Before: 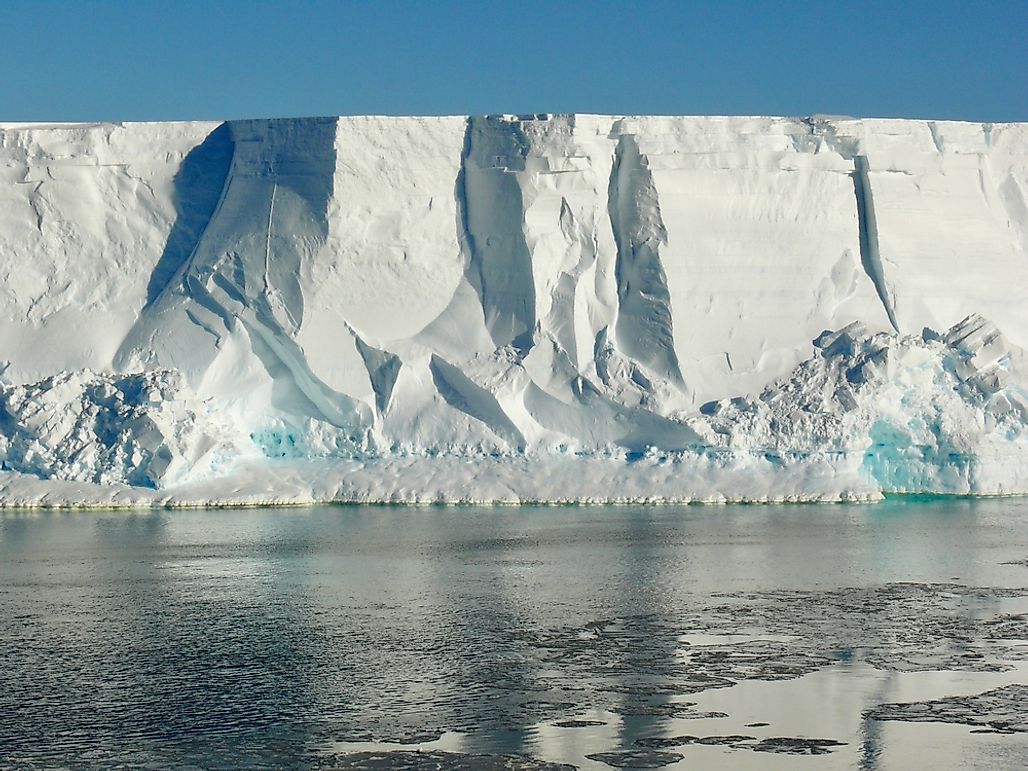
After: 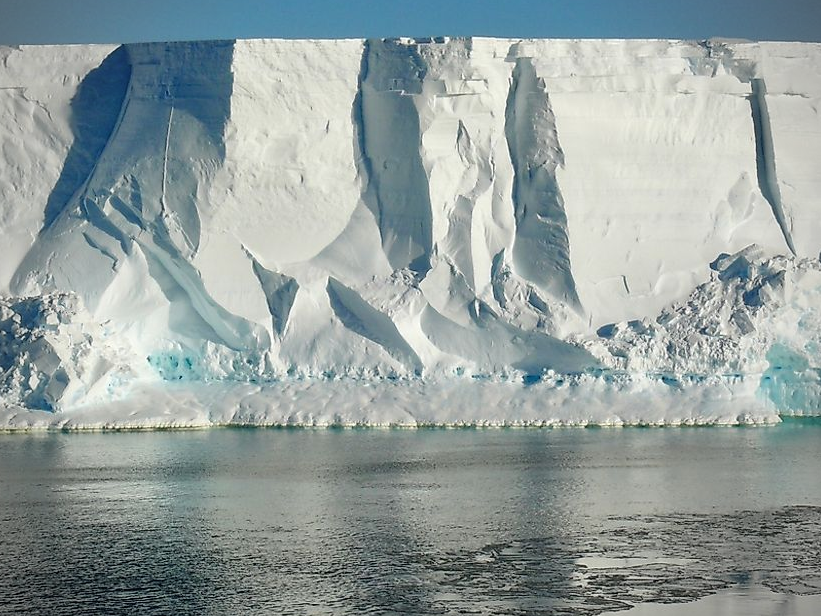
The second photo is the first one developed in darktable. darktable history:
vignetting: unbound false
crop and rotate: left 10.071%, top 10.071%, right 10.02%, bottom 10.02%
